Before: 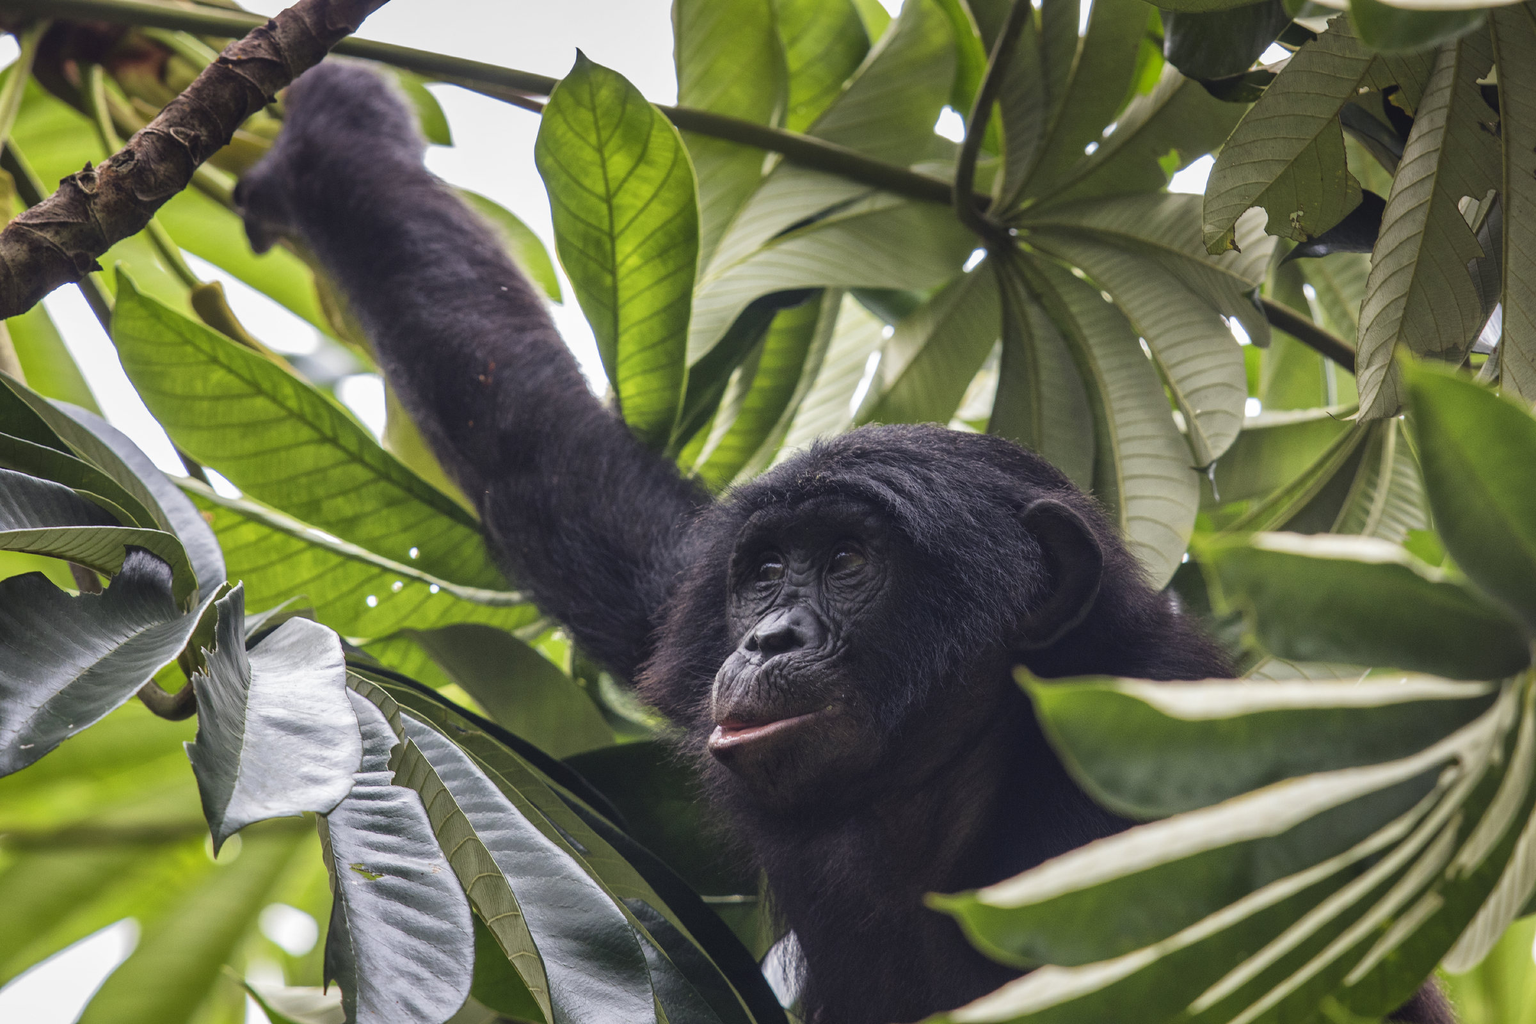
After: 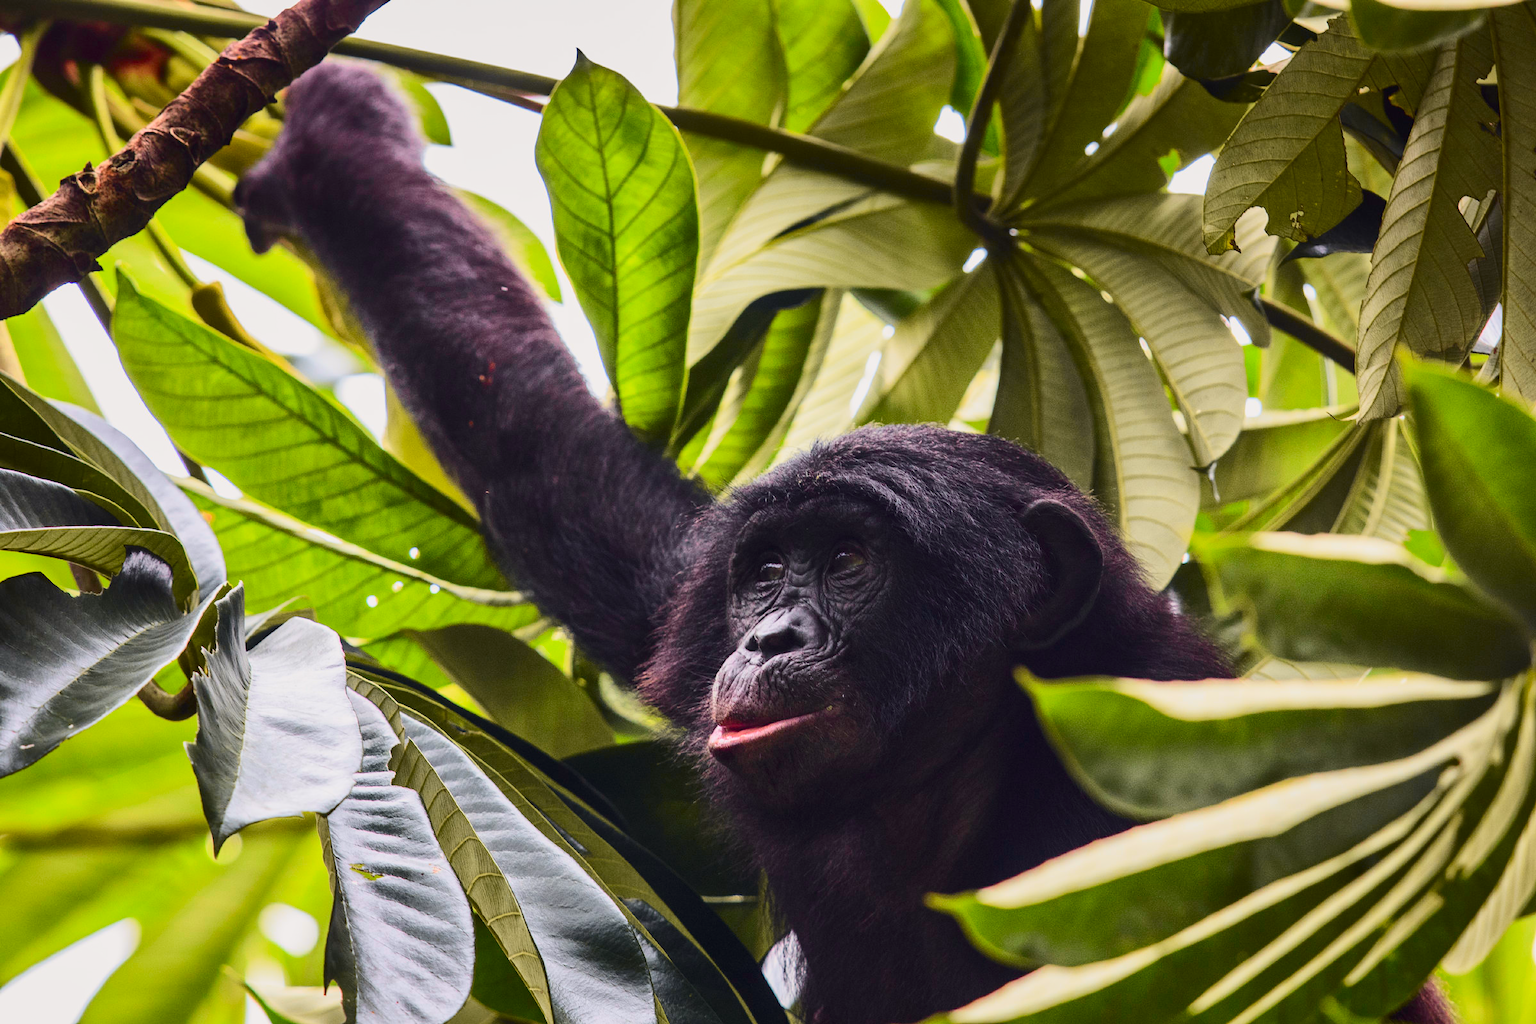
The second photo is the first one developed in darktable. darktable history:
contrast brightness saturation: contrast 0.18, saturation 0.3
tone curve: curves: ch0 [(0, 0) (0.239, 0.248) (0.508, 0.606) (0.826, 0.855) (1, 0.945)]; ch1 [(0, 0) (0.401, 0.42) (0.442, 0.47) (0.492, 0.498) (0.511, 0.516) (0.555, 0.586) (0.681, 0.739) (1, 1)]; ch2 [(0, 0) (0.411, 0.433) (0.5, 0.504) (0.545, 0.574) (1, 1)], color space Lab, independent channels, preserve colors none
